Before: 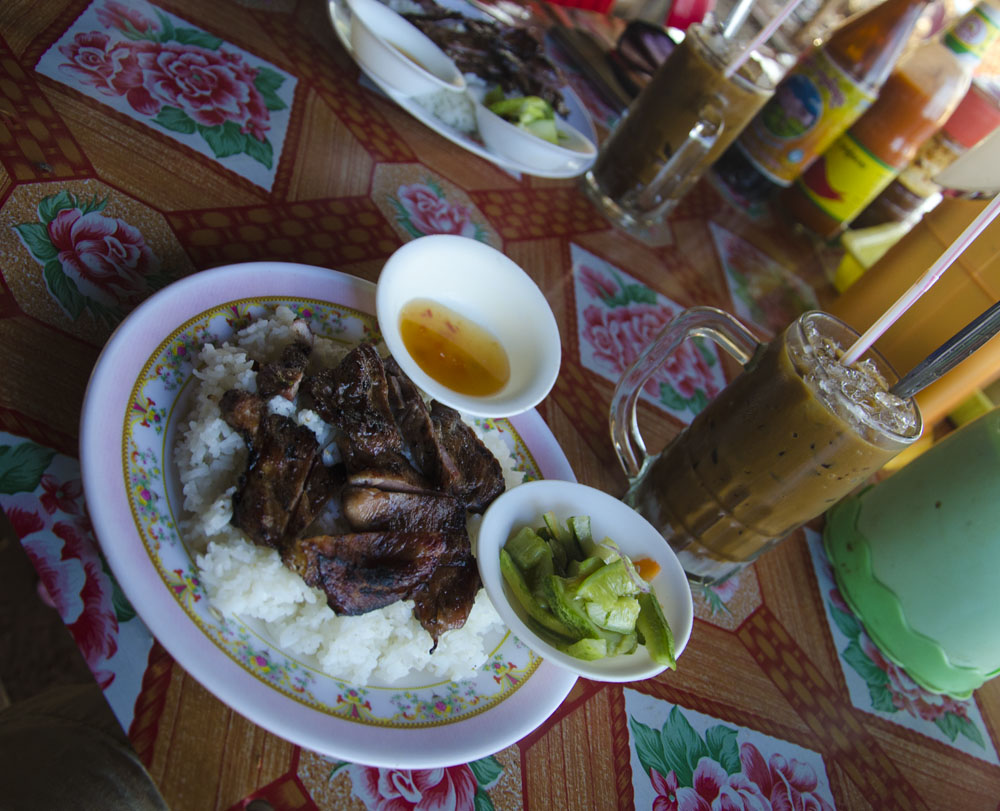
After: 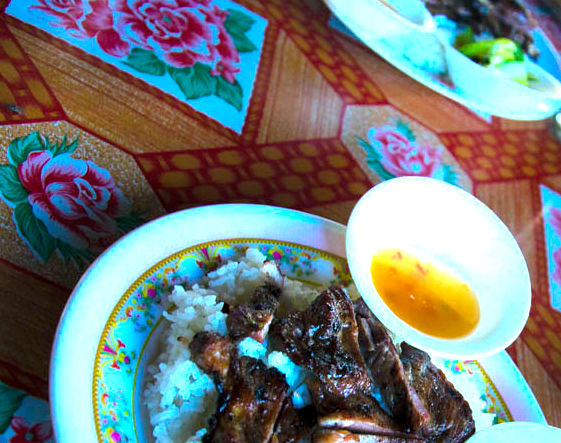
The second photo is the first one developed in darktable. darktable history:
exposure: black level correction 0.001, exposure 1.825 EV, compensate highlight preservation false
color correction: highlights a* -10.46, highlights b* -19.45
crop and rotate: left 3.042%, top 7.394%, right 40.855%, bottom 37.901%
color balance rgb: power › luminance -7.658%, power › chroma 1.087%, power › hue 218.16°, perceptual saturation grading › global saturation 25.909%, global vibrance 19.723%
